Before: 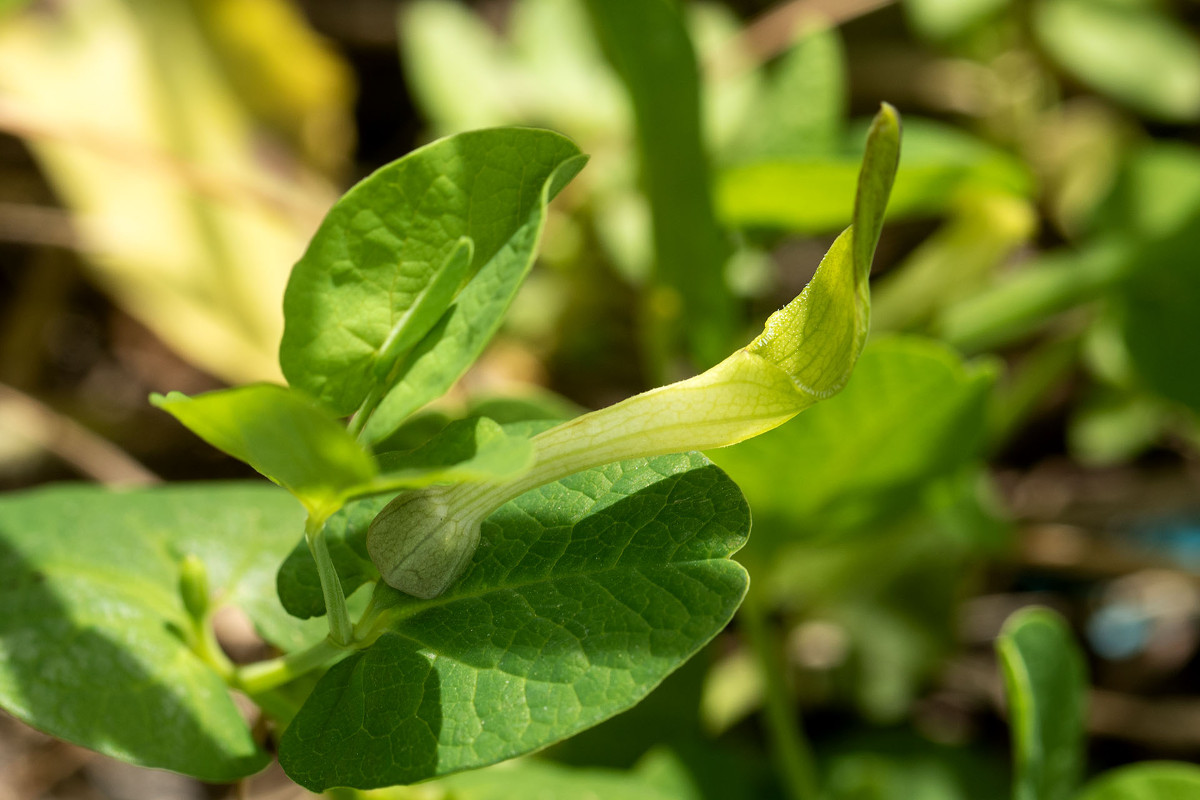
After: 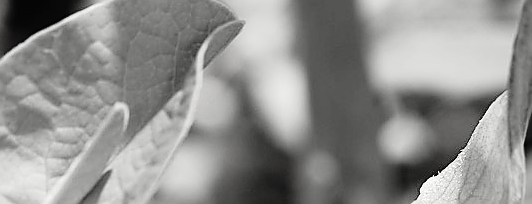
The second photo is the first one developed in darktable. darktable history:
sharpen: radius 1.347, amount 1.256, threshold 0.709
contrast brightness saturation: saturation -0.981
crop: left 28.821%, top 16.831%, right 26.807%, bottom 57.593%
tone curve: curves: ch0 [(0, 0.014) (0.17, 0.099) (0.392, 0.438) (0.725, 0.828) (0.872, 0.918) (1, 0.981)]; ch1 [(0, 0) (0.402, 0.36) (0.489, 0.491) (0.5, 0.503) (0.515, 0.52) (0.545, 0.574) (0.615, 0.662) (0.701, 0.725) (1, 1)]; ch2 [(0, 0) (0.42, 0.458) (0.485, 0.499) (0.503, 0.503) (0.531, 0.542) (0.561, 0.594) (0.644, 0.694) (0.717, 0.753) (1, 0.991)], preserve colors none
